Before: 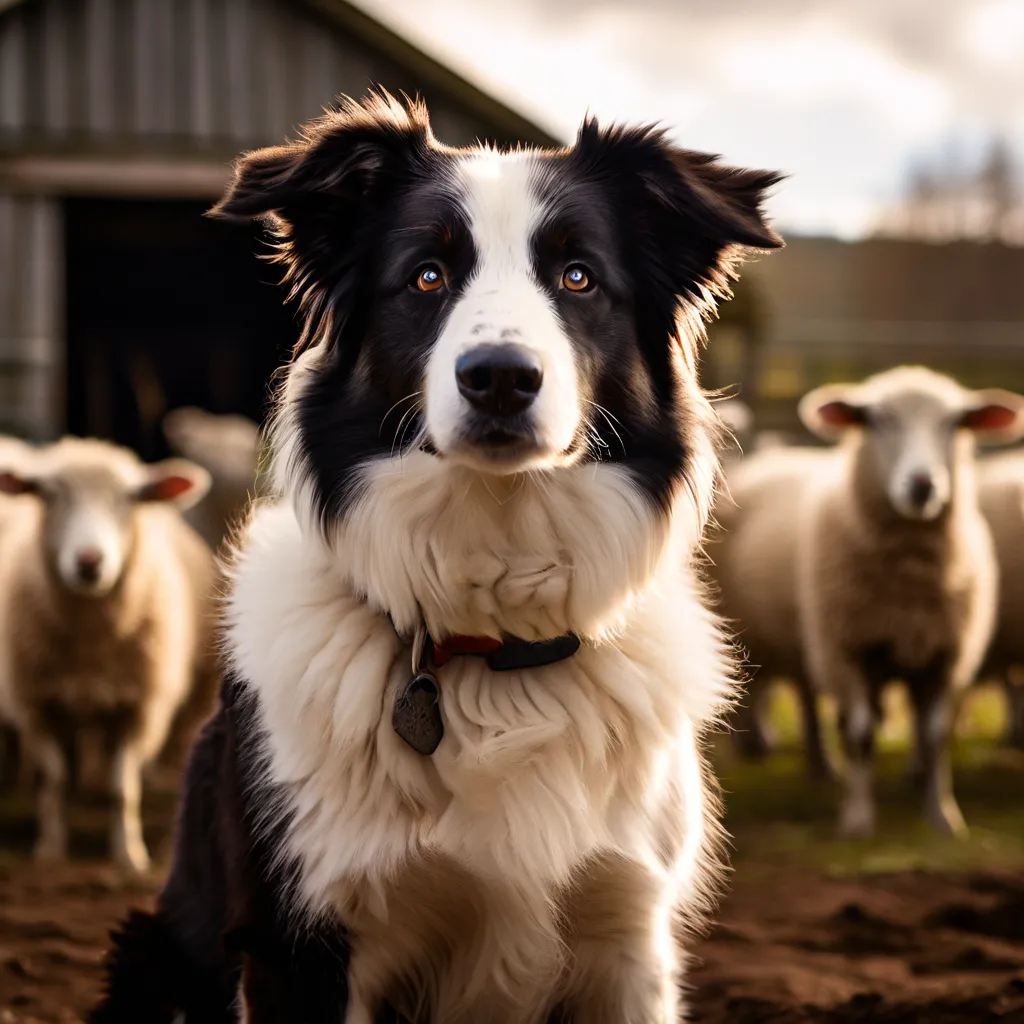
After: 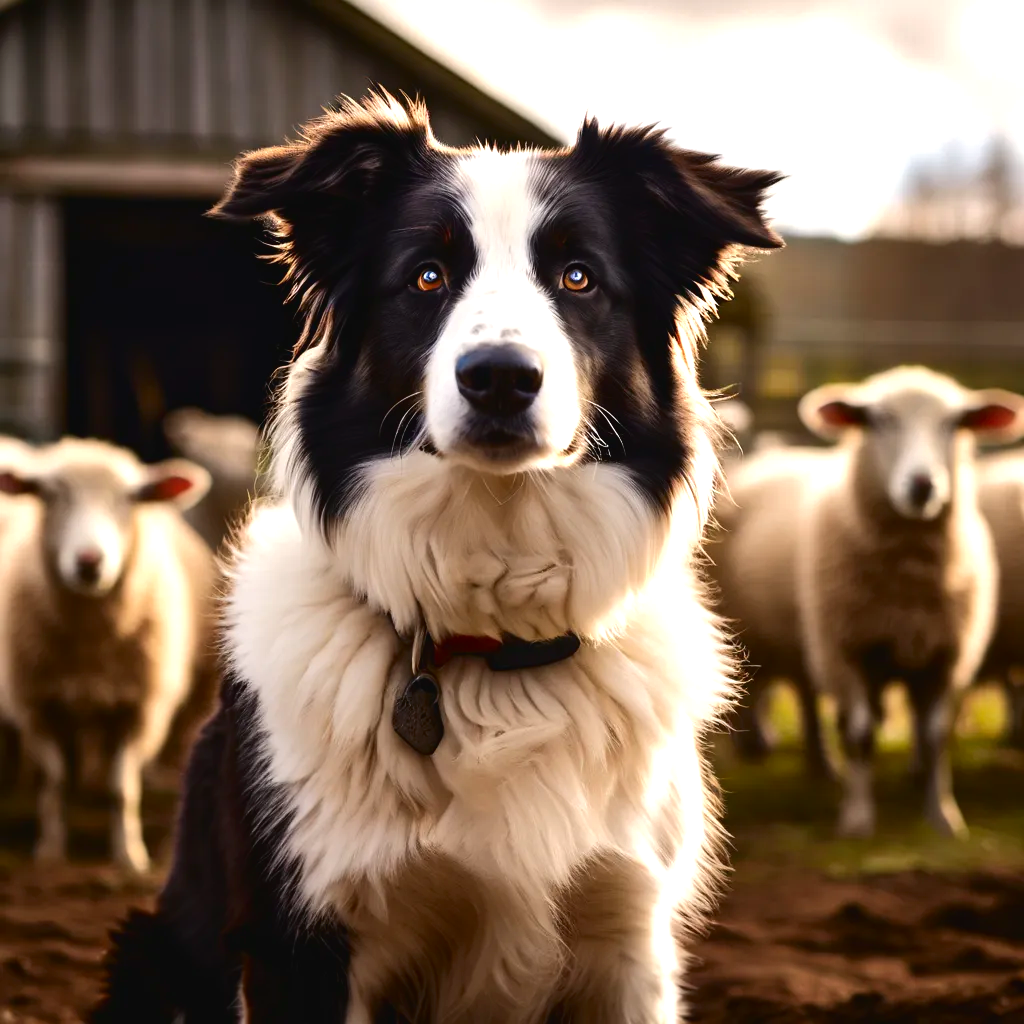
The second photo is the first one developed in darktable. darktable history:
contrast brightness saturation: contrast -0.123
exposure: exposure 0.734 EV, compensate highlight preservation false
tone curve: curves: ch0 [(0, 0) (0.003, 0.008) (0.011, 0.011) (0.025, 0.014) (0.044, 0.021) (0.069, 0.029) (0.1, 0.042) (0.136, 0.06) (0.177, 0.09) (0.224, 0.126) (0.277, 0.177) (0.335, 0.243) (0.399, 0.31) (0.468, 0.388) (0.543, 0.484) (0.623, 0.585) (0.709, 0.683) (0.801, 0.775) (0.898, 0.873) (1, 1)], color space Lab, independent channels, preserve colors none
